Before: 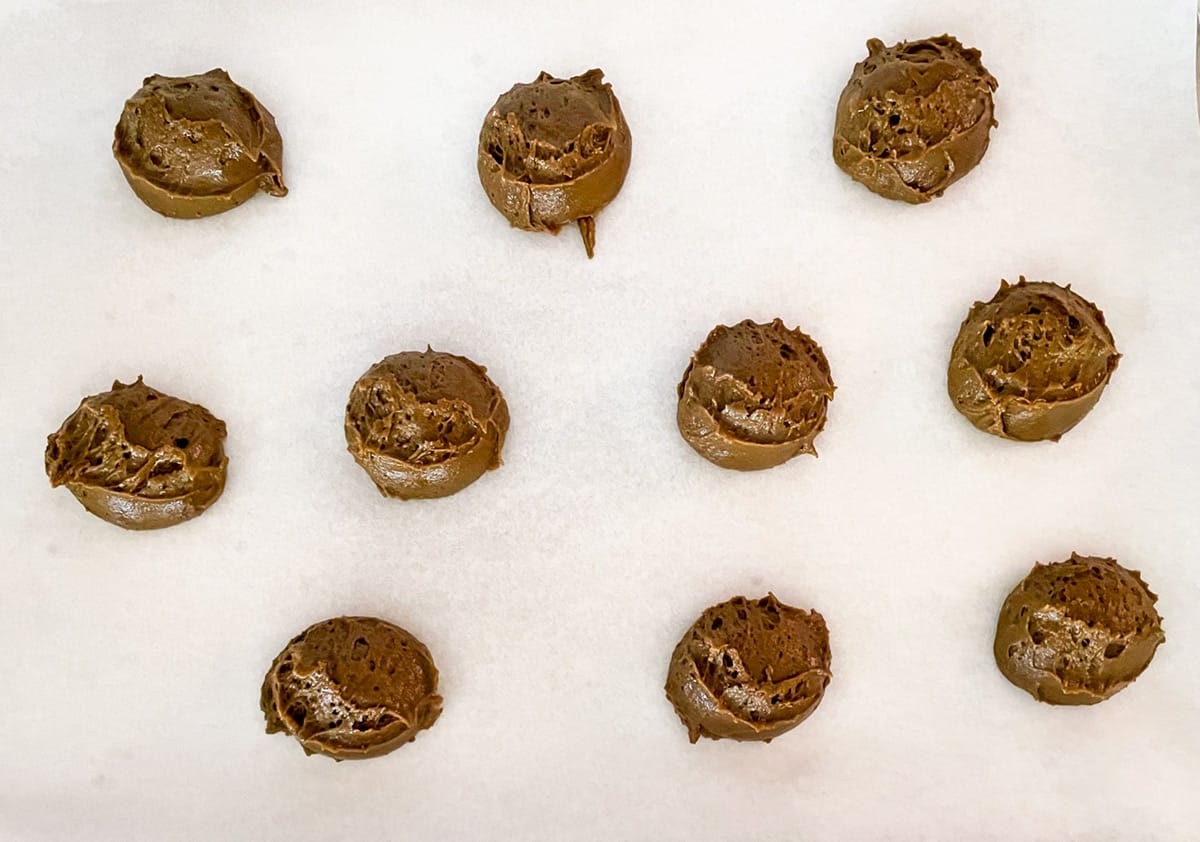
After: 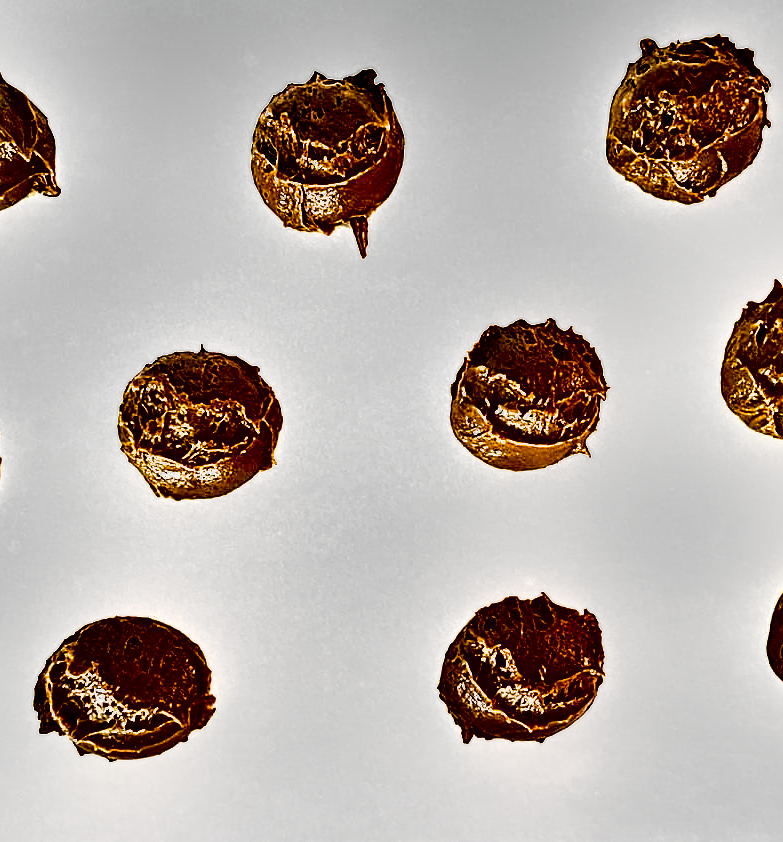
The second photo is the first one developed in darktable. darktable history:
exposure: exposure 1.503 EV, compensate highlight preservation false
sharpen: on, module defaults
crop and rotate: left 18.929%, right 15.776%
contrast equalizer: y [[0.5 ×6], [0.5 ×6], [0.5, 0.5, 0.501, 0.545, 0.707, 0.863], [0 ×6], [0 ×6]]
shadows and highlights: low approximation 0.01, soften with gaussian
